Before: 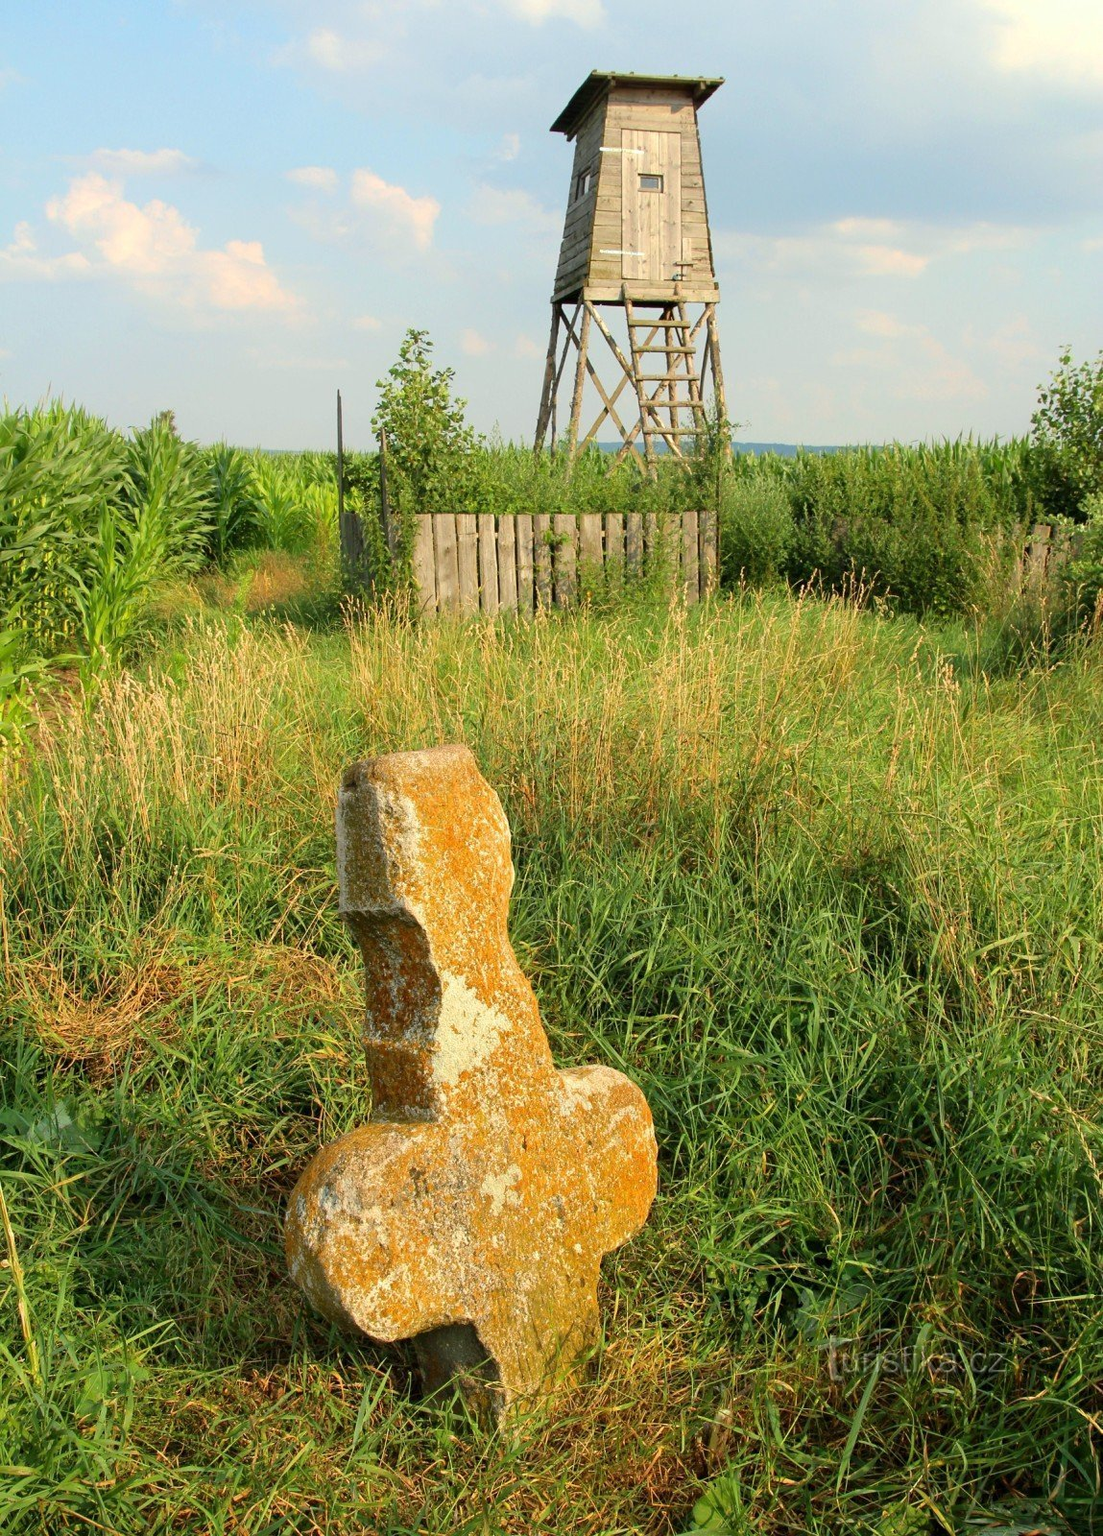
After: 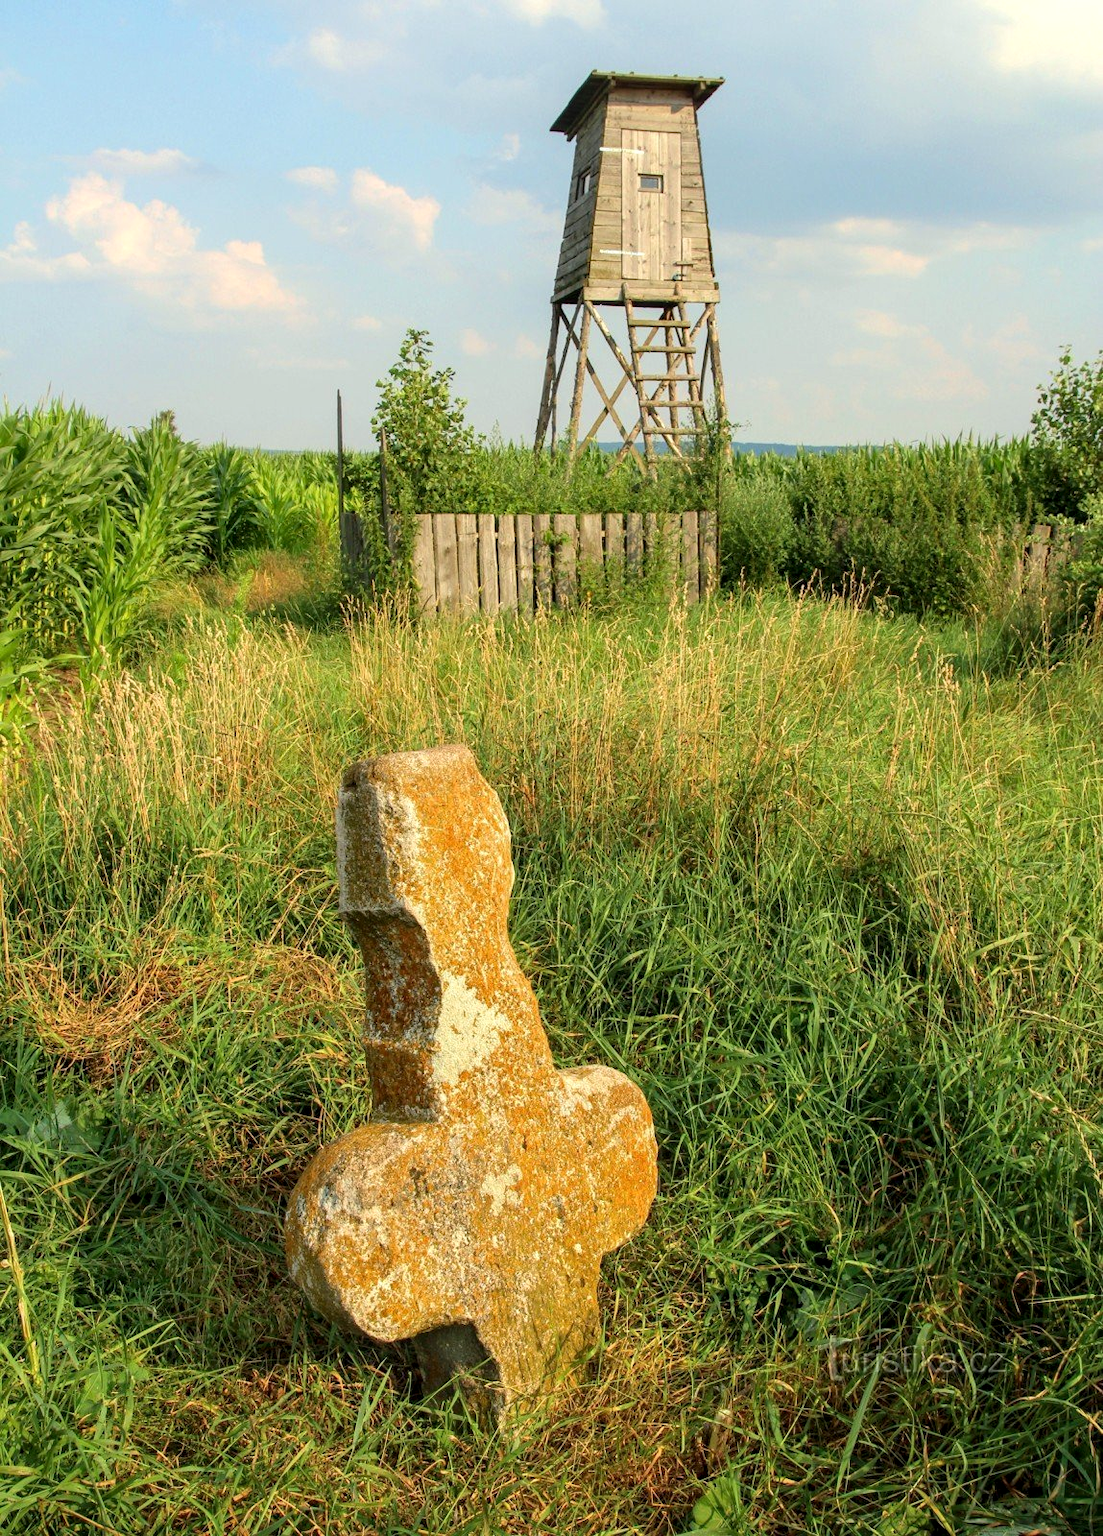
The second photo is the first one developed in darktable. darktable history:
local contrast: on, module defaults
velvia: strength 6.19%
